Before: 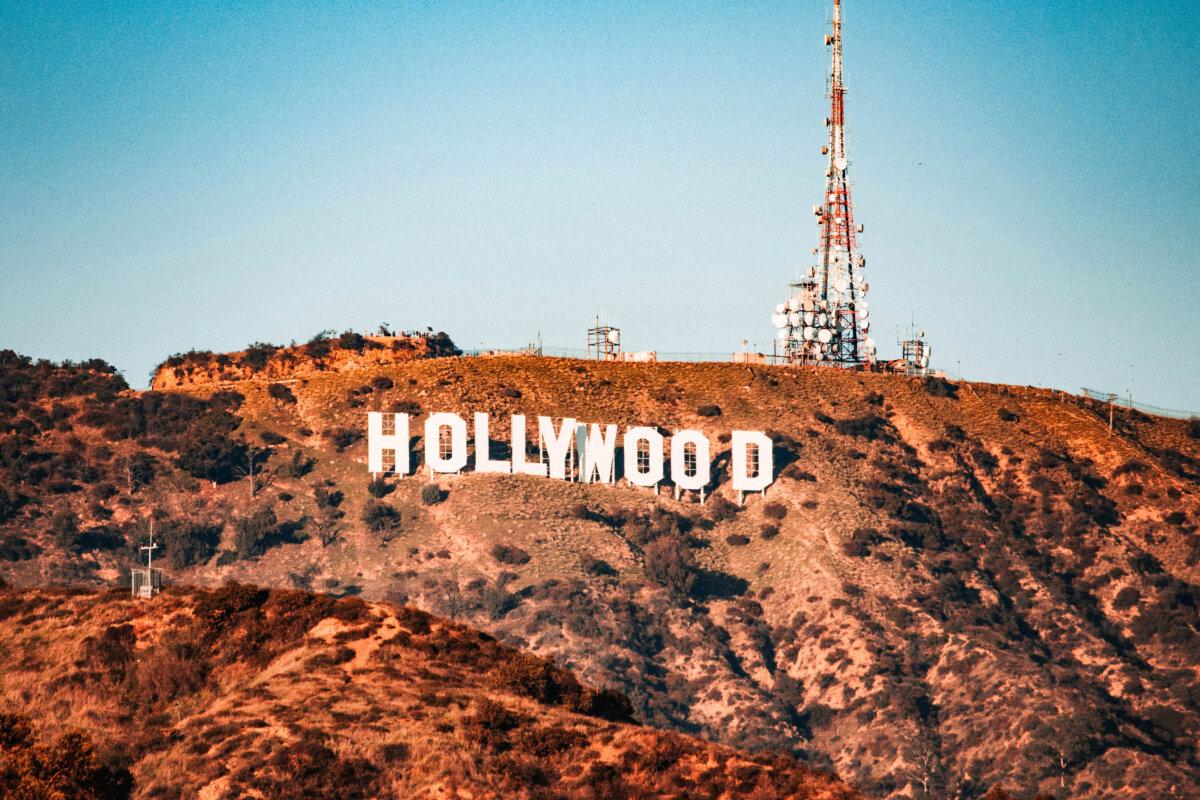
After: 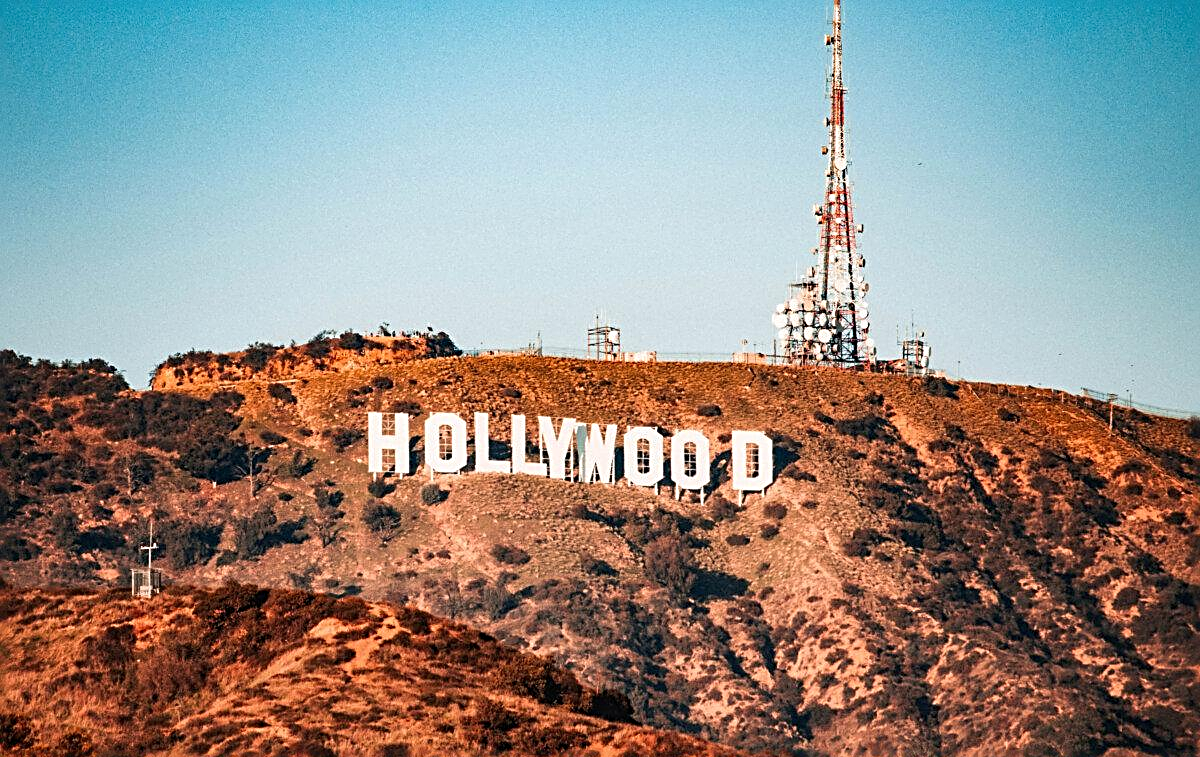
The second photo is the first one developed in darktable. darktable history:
crop and rotate: top 0.003%, bottom 5.289%
sharpen: radius 2.536, amount 0.621
